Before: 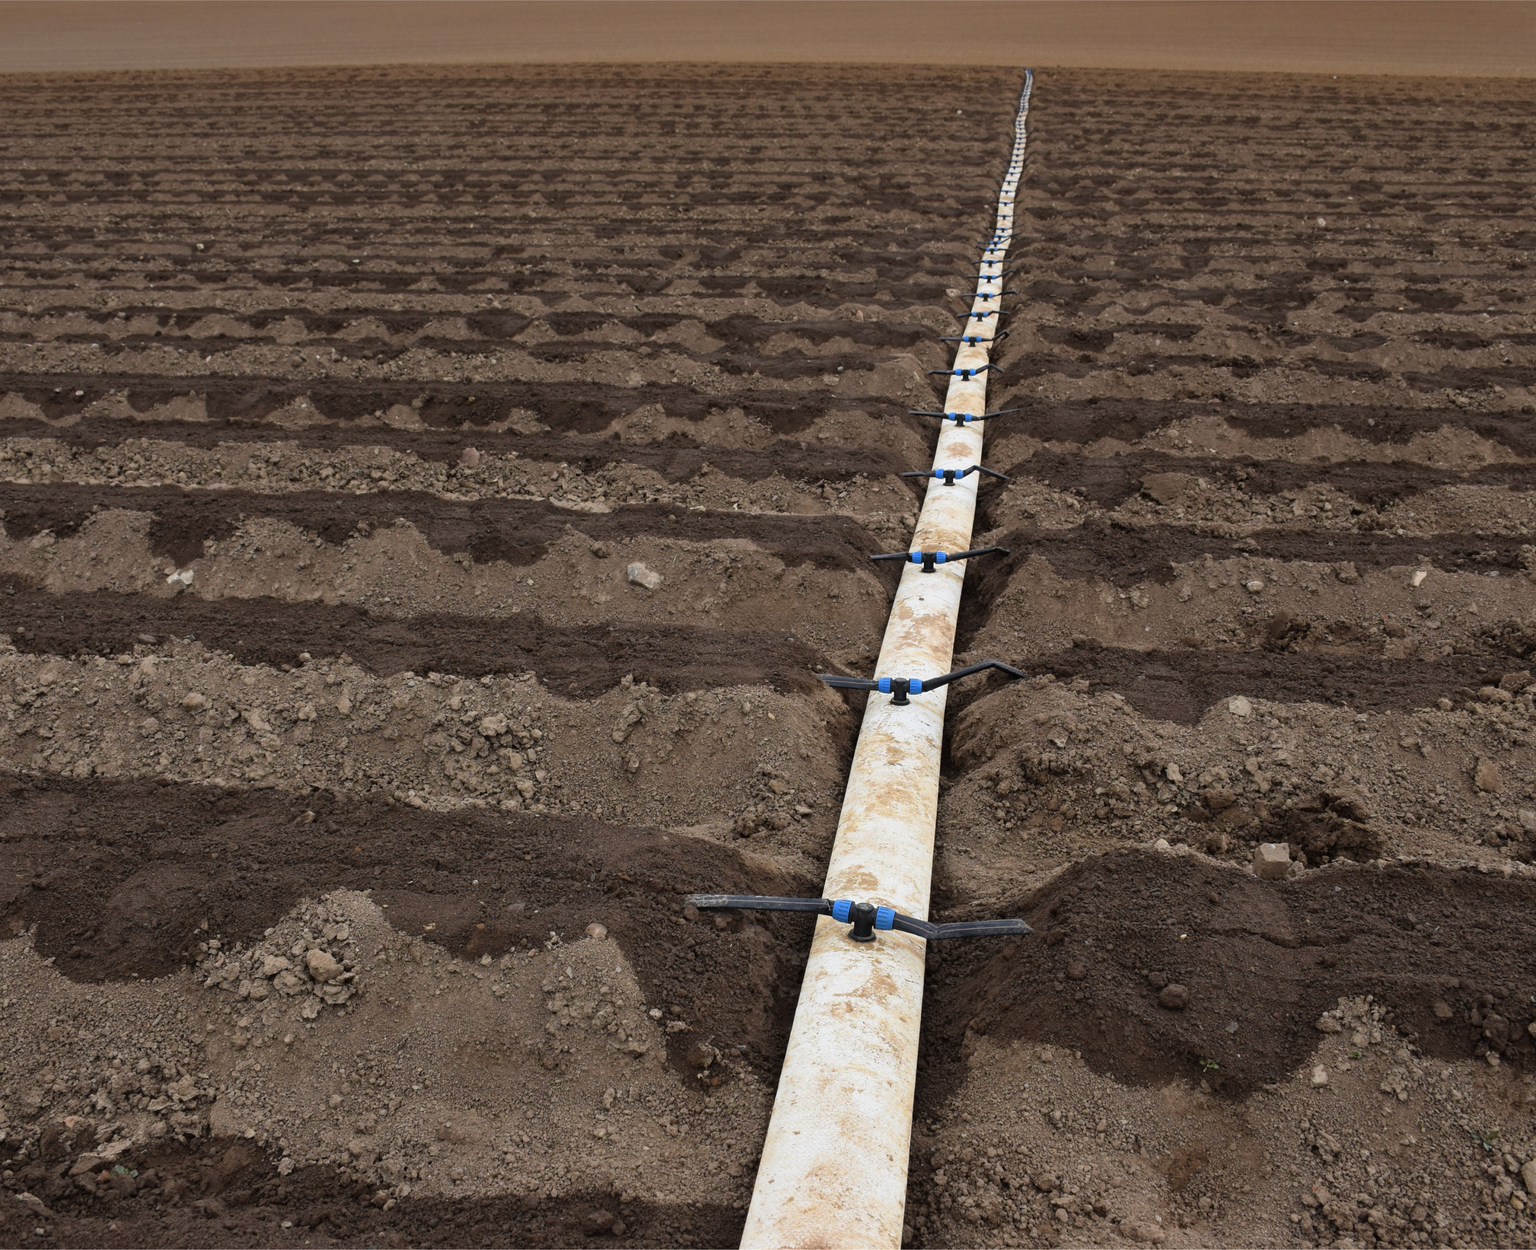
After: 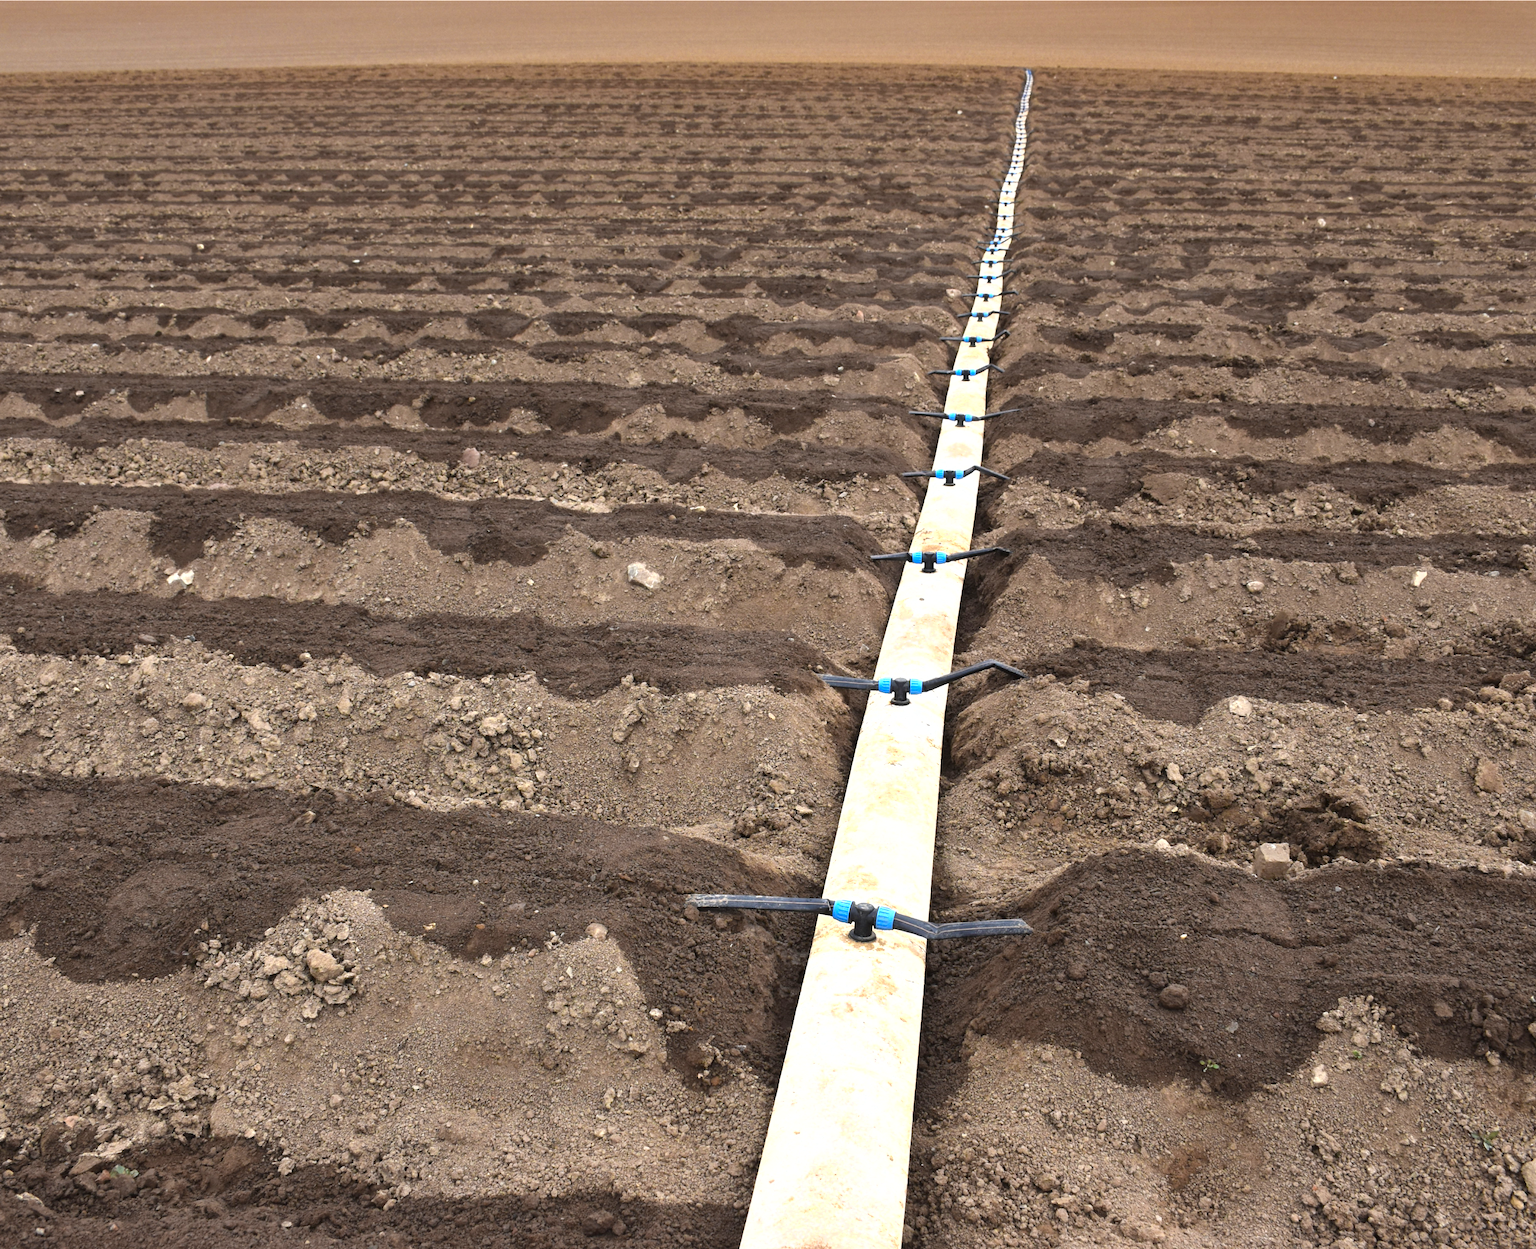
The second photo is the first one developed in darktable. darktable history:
shadows and highlights: radius 125.46, shadows 21.19, highlights -21.19, low approximation 0.01
tone equalizer: on, module defaults
exposure: exposure 1.15 EV, compensate highlight preservation false
color zones: curves: ch0 [(0, 0.485) (0.178, 0.476) (0.261, 0.623) (0.411, 0.403) (0.708, 0.603) (0.934, 0.412)]; ch1 [(0.003, 0.485) (0.149, 0.496) (0.229, 0.584) (0.326, 0.551) (0.484, 0.262) (0.757, 0.643)]
